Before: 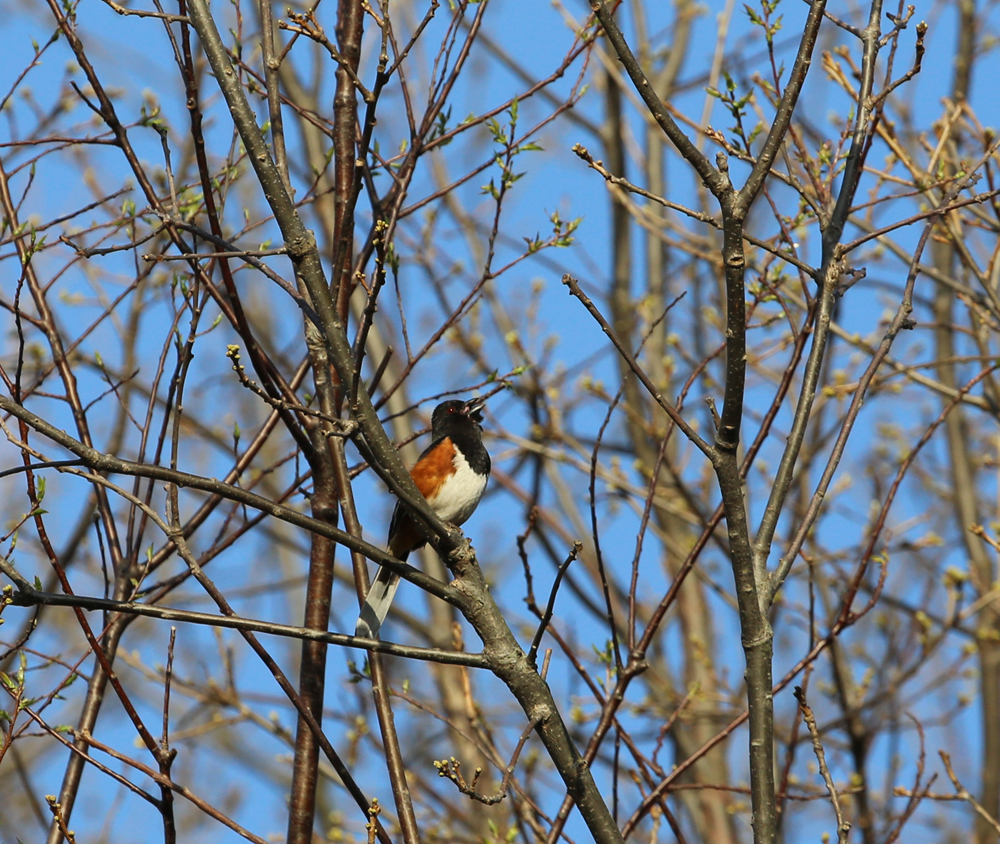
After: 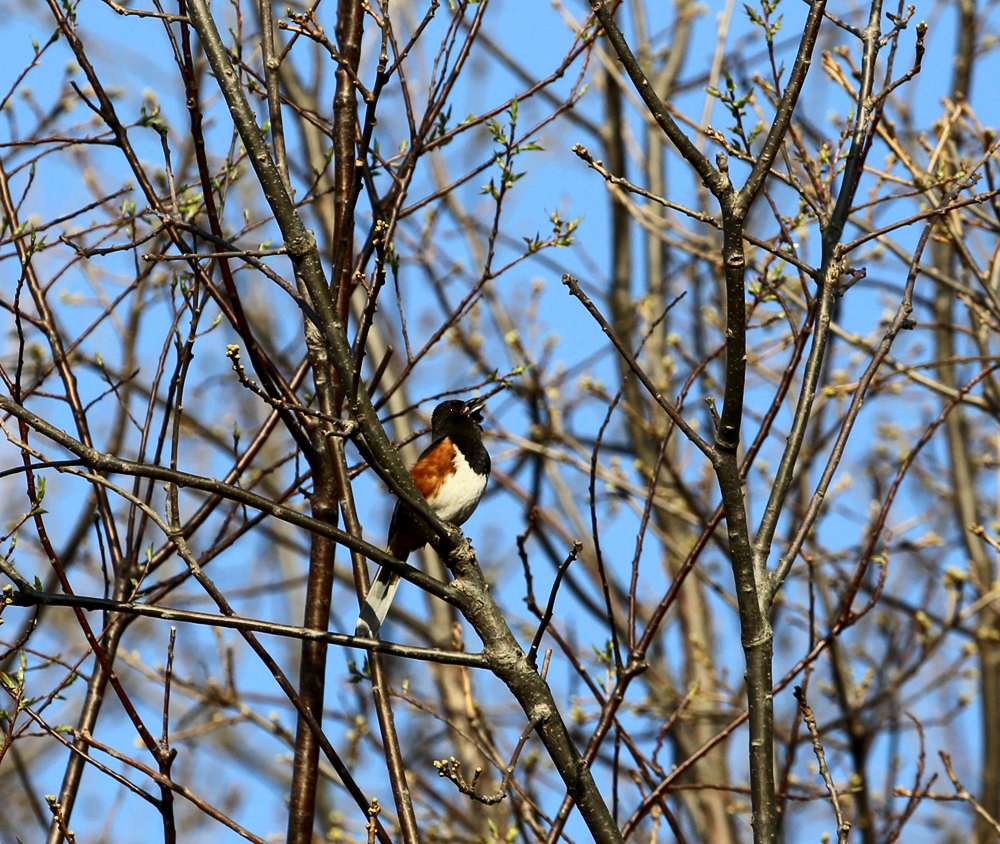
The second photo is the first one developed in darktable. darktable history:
contrast brightness saturation: contrast 0.271
local contrast: highlights 101%, shadows 103%, detail 119%, midtone range 0.2
